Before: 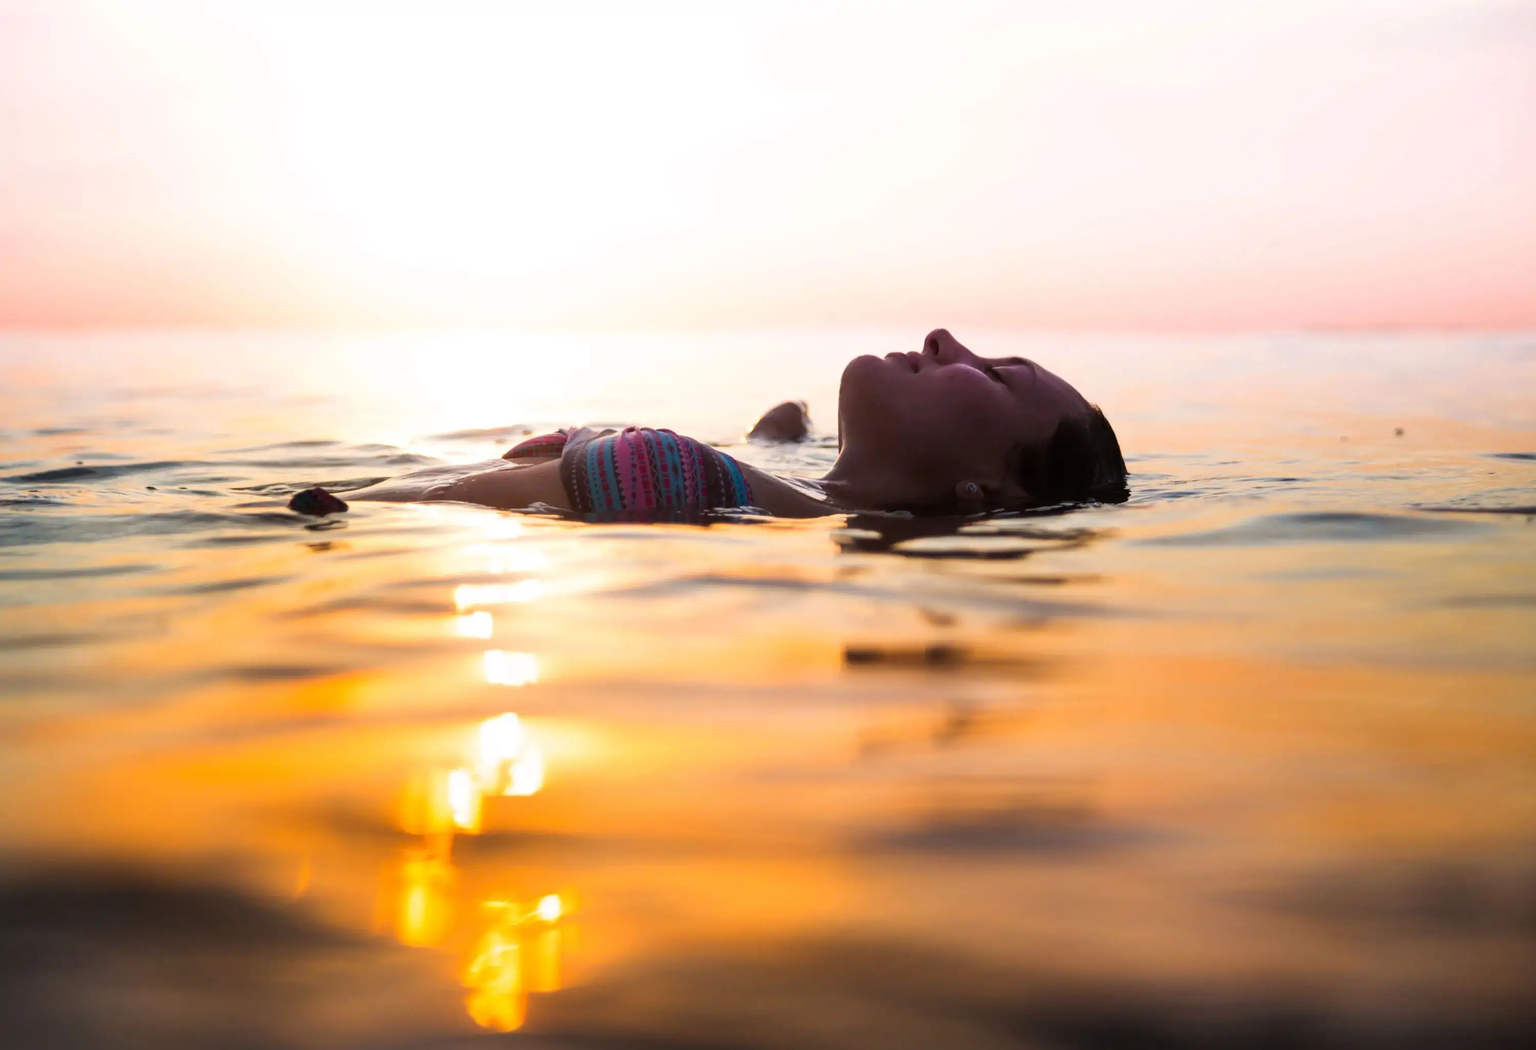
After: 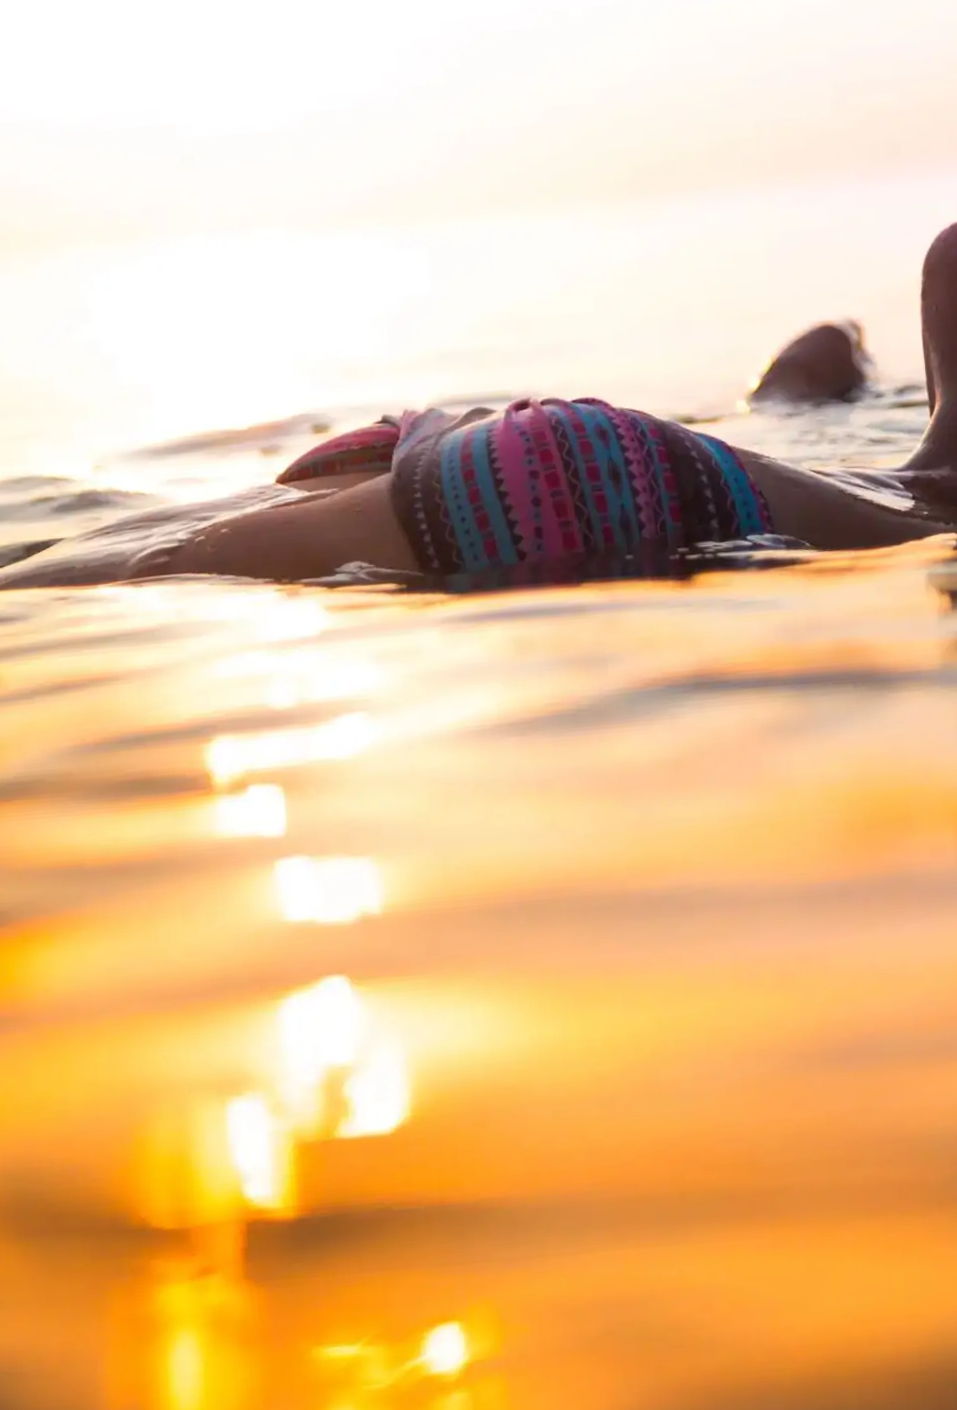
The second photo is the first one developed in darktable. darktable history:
crop and rotate: left 21.77%, top 18.528%, right 44.676%, bottom 2.997%
rotate and perspective: rotation -5°, crop left 0.05, crop right 0.952, crop top 0.11, crop bottom 0.89
